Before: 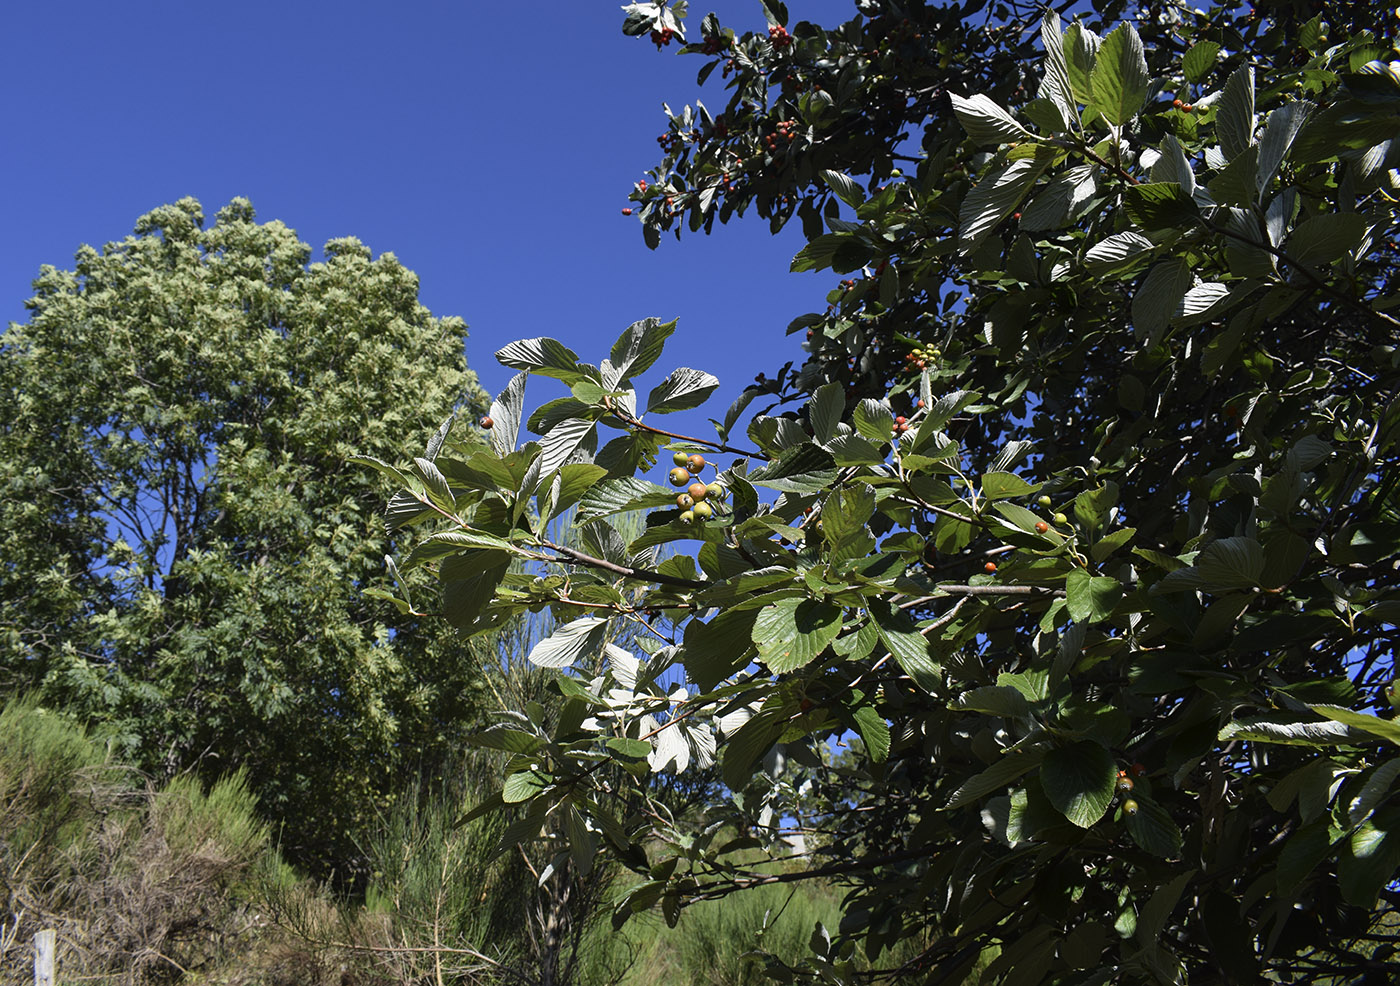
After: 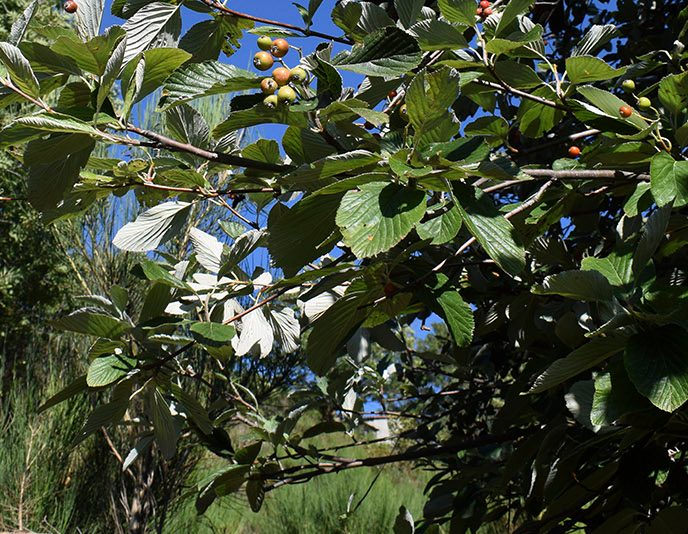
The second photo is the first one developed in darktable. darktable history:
crop: left 29.766%, top 42.28%, right 21.037%, bottom 3.468%
